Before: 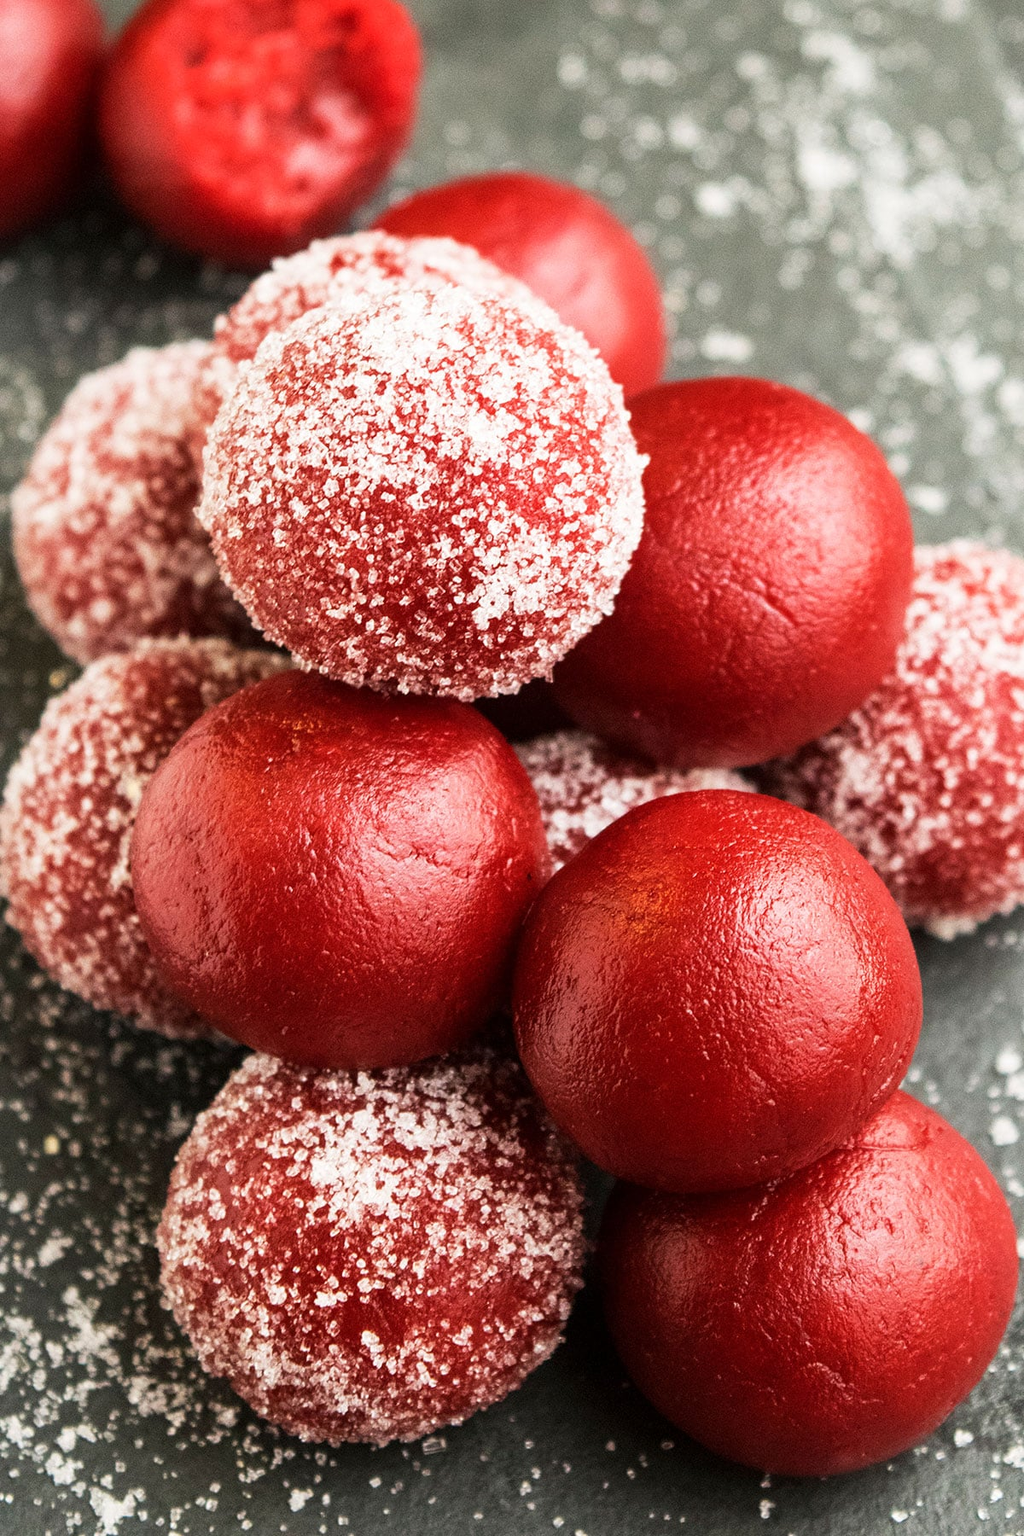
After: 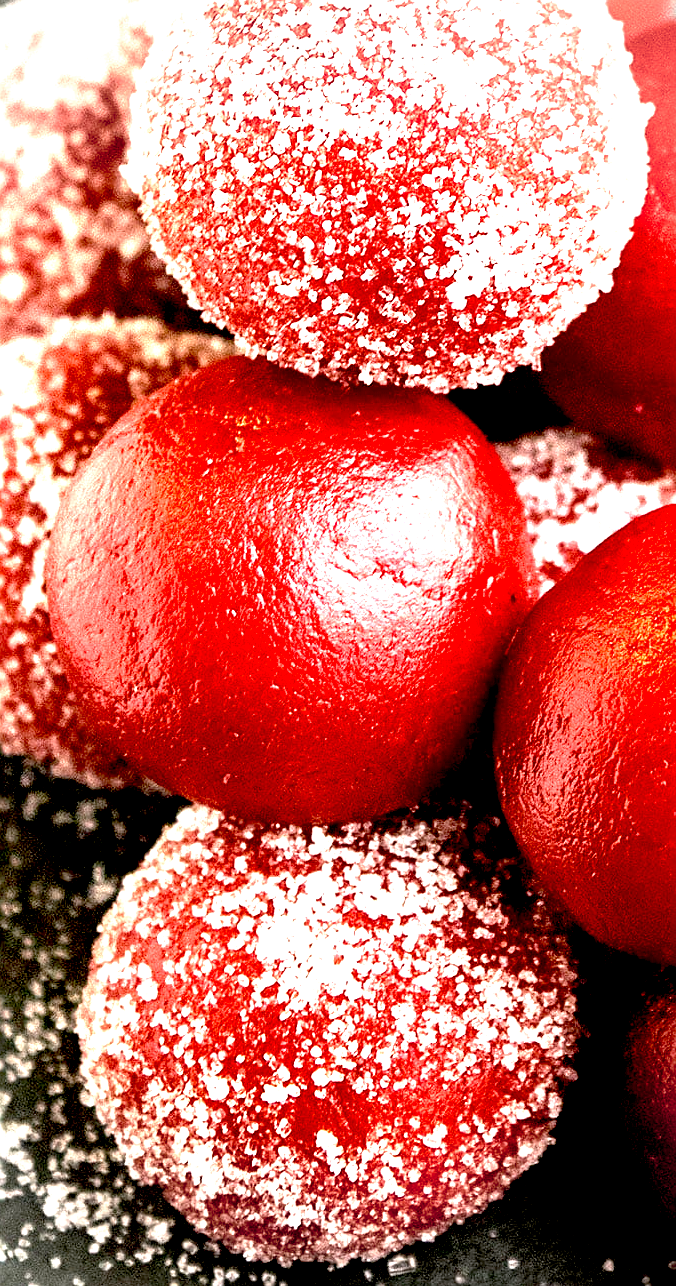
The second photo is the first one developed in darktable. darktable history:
exposure: black level correction 0.016, exposure 1.774 EV, compensate highlight preservation false
vignetting: fall-off start 91%, fall-off radius 39.39%, brightness -0.182, saturation -0.3, width/height ratio 1.219, shape 1.3, dithering 8-bit output, unbound false
crop: left 8.966%, top 23.852%, right 34.699%, bottom 4.703%
sharpen: on, module defaults
